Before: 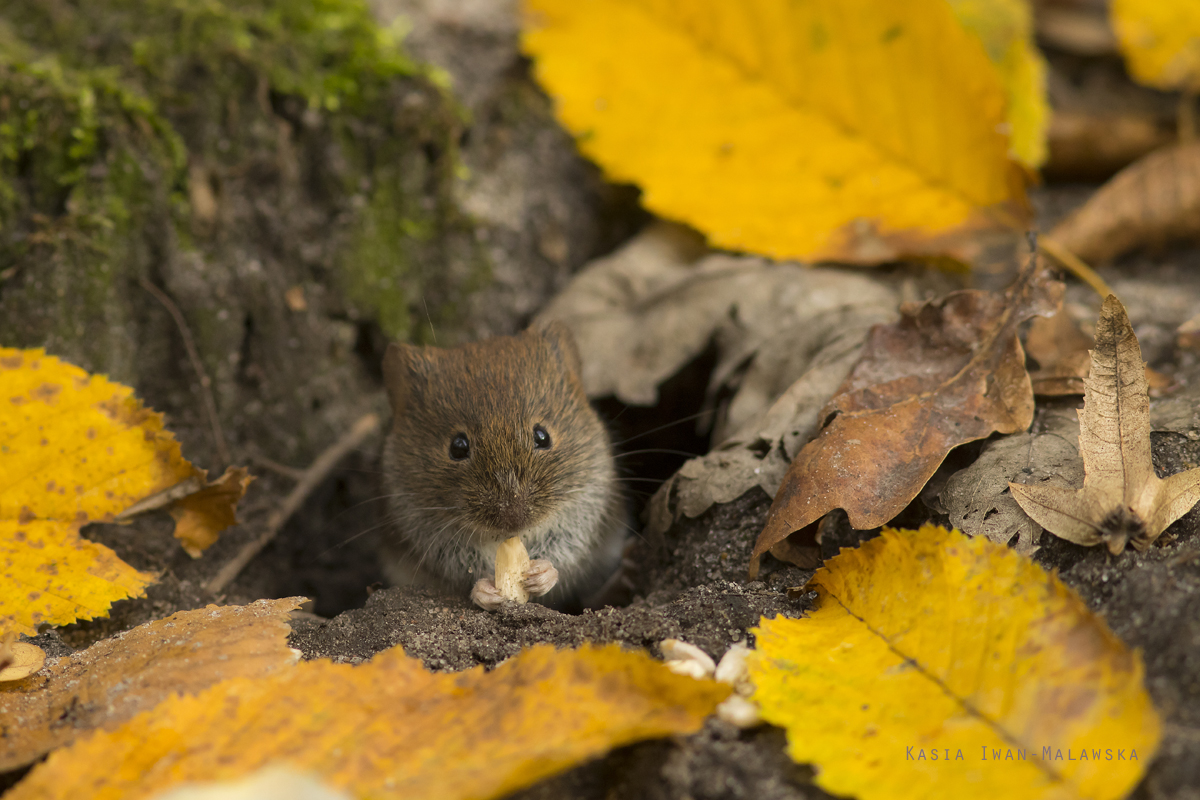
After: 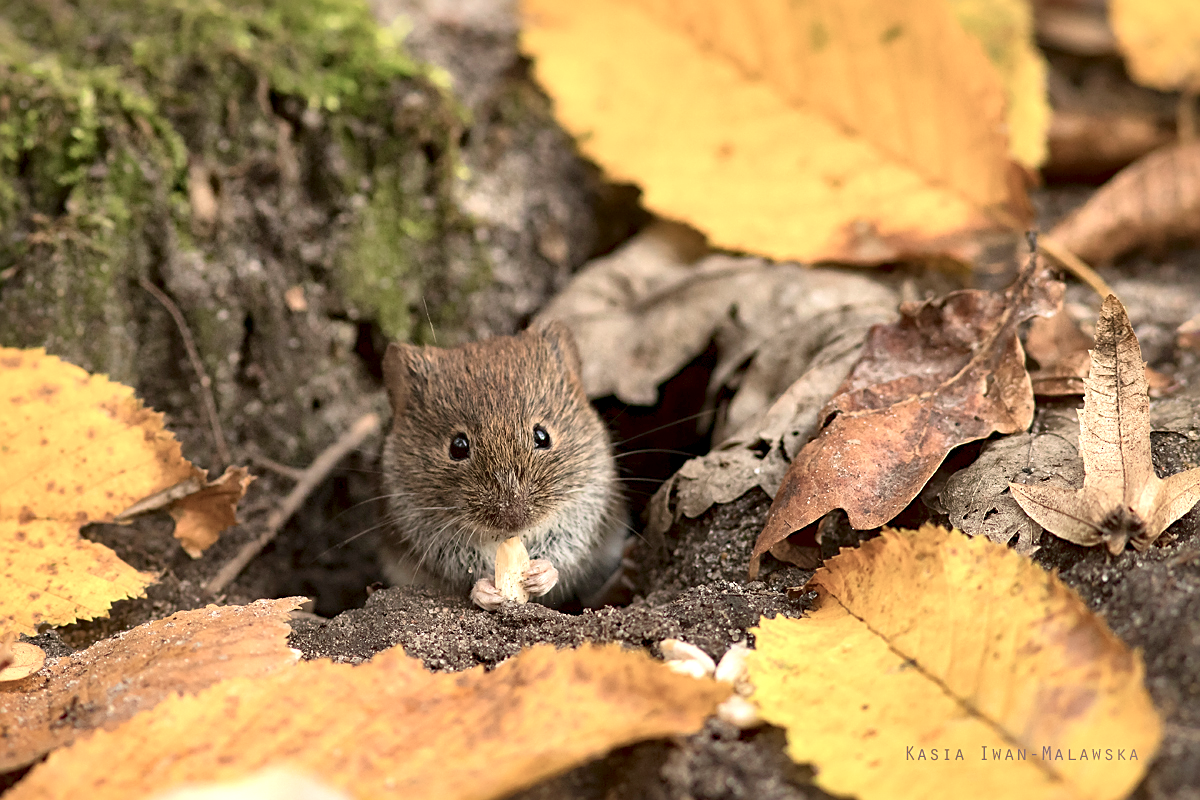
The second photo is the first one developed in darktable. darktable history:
sharpen: on, module defaults
exposure: exposure 1 EV, compensate highlight preservation false
local contrast: mode bilateral grid, contrast 70, coarseness 75, detail 180%, midtone range 0.2
white balance: emerald 1
color balance rgb: perceptual saturation grading › global saturation -27.94%, hue shift -2.27°, contrast -21.26%
haze removal: adaptive false
